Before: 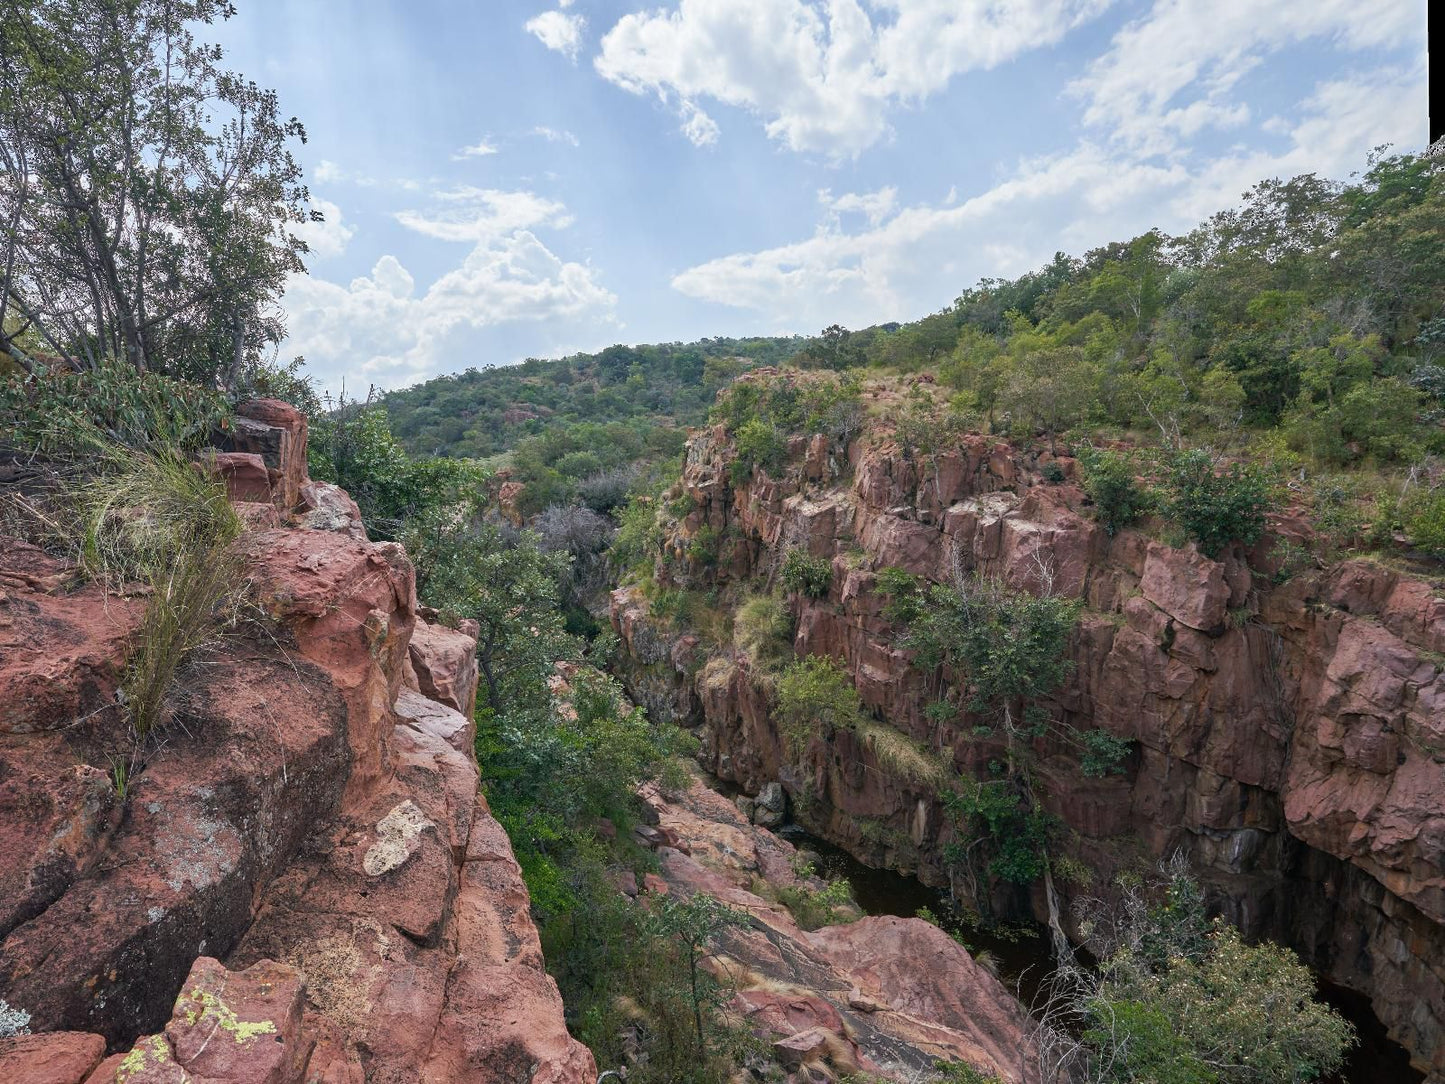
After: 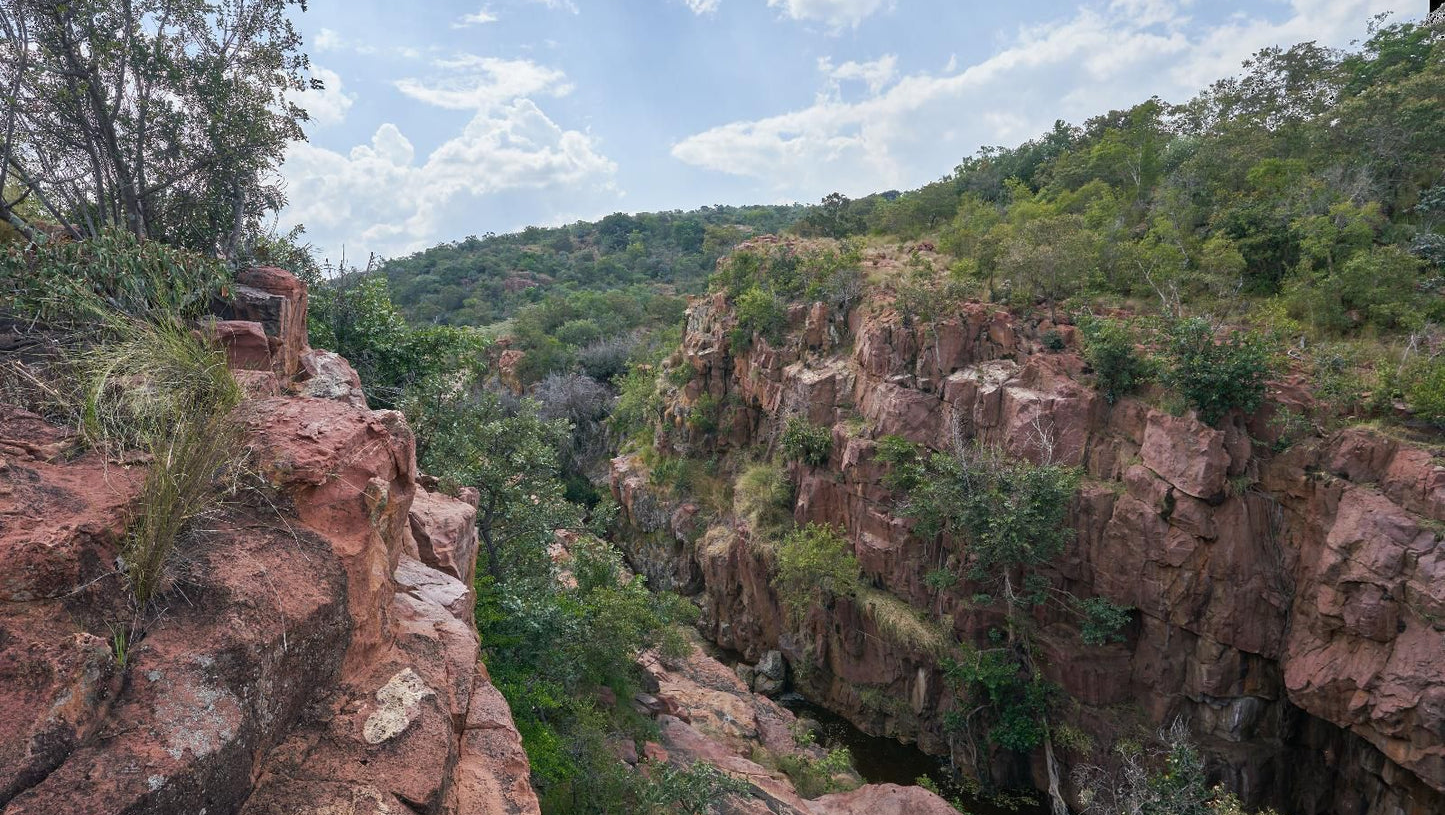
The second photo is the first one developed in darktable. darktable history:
crop and rotate: top 12.257%, bottom 12.495%
